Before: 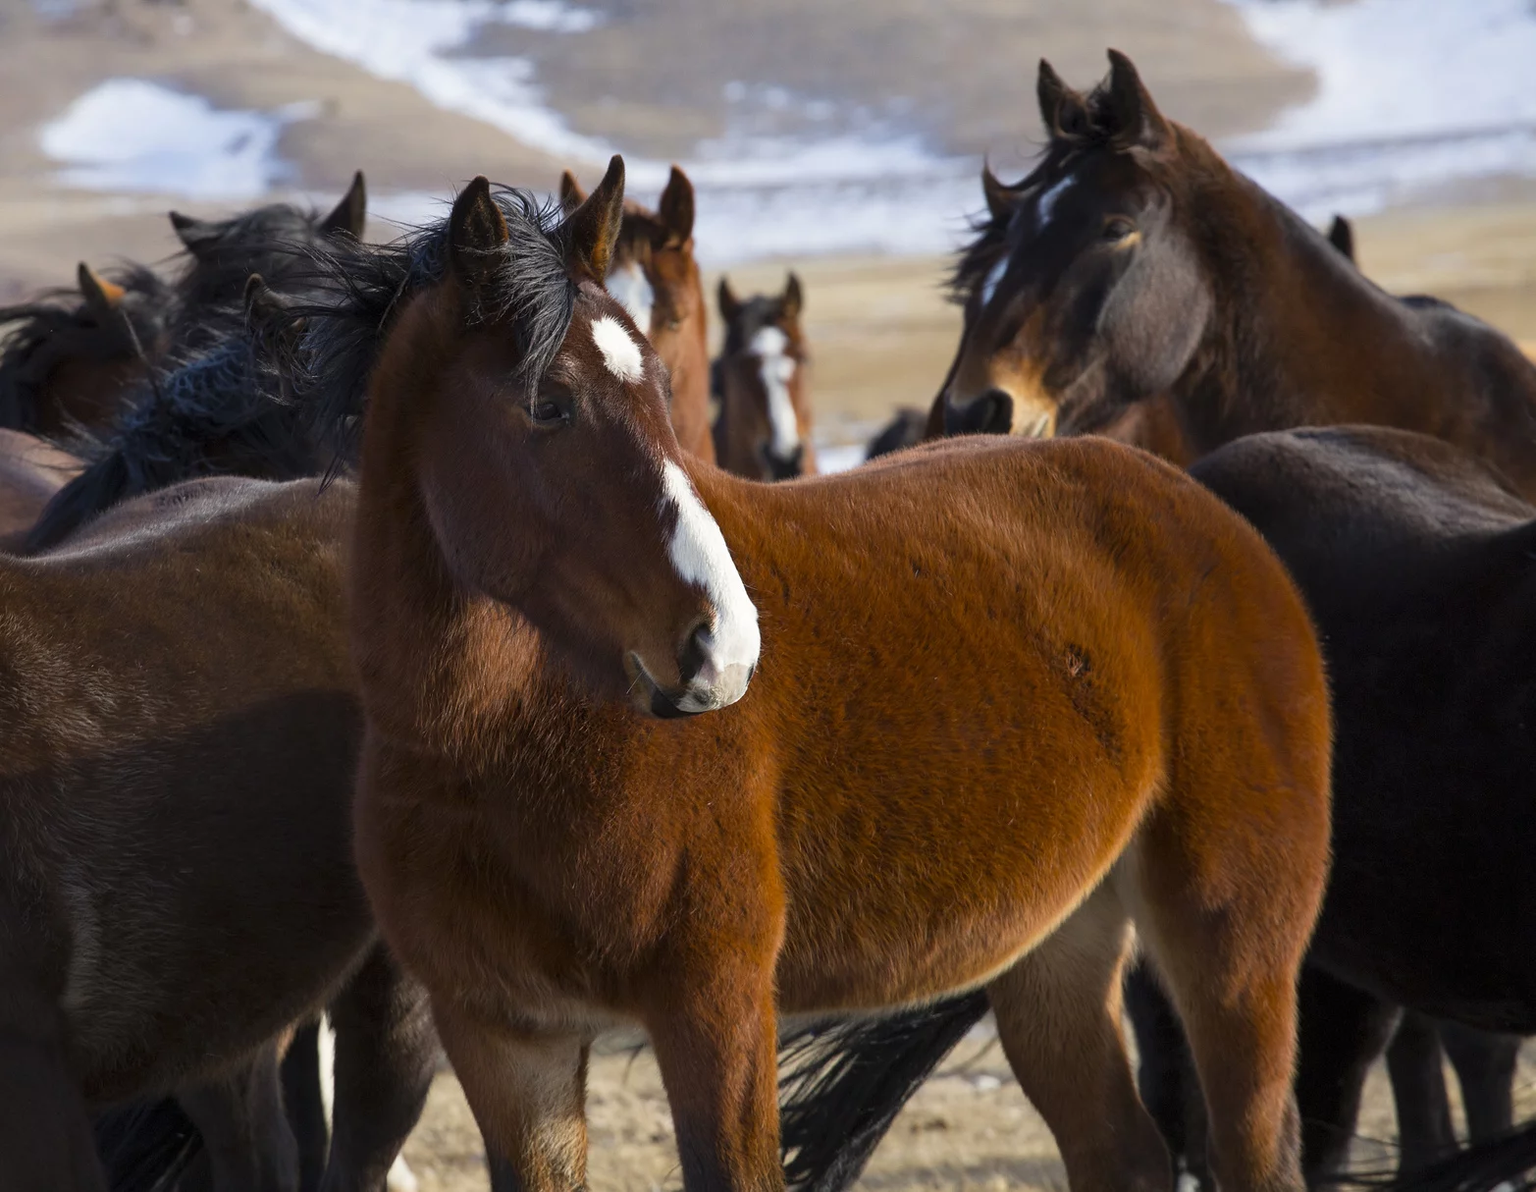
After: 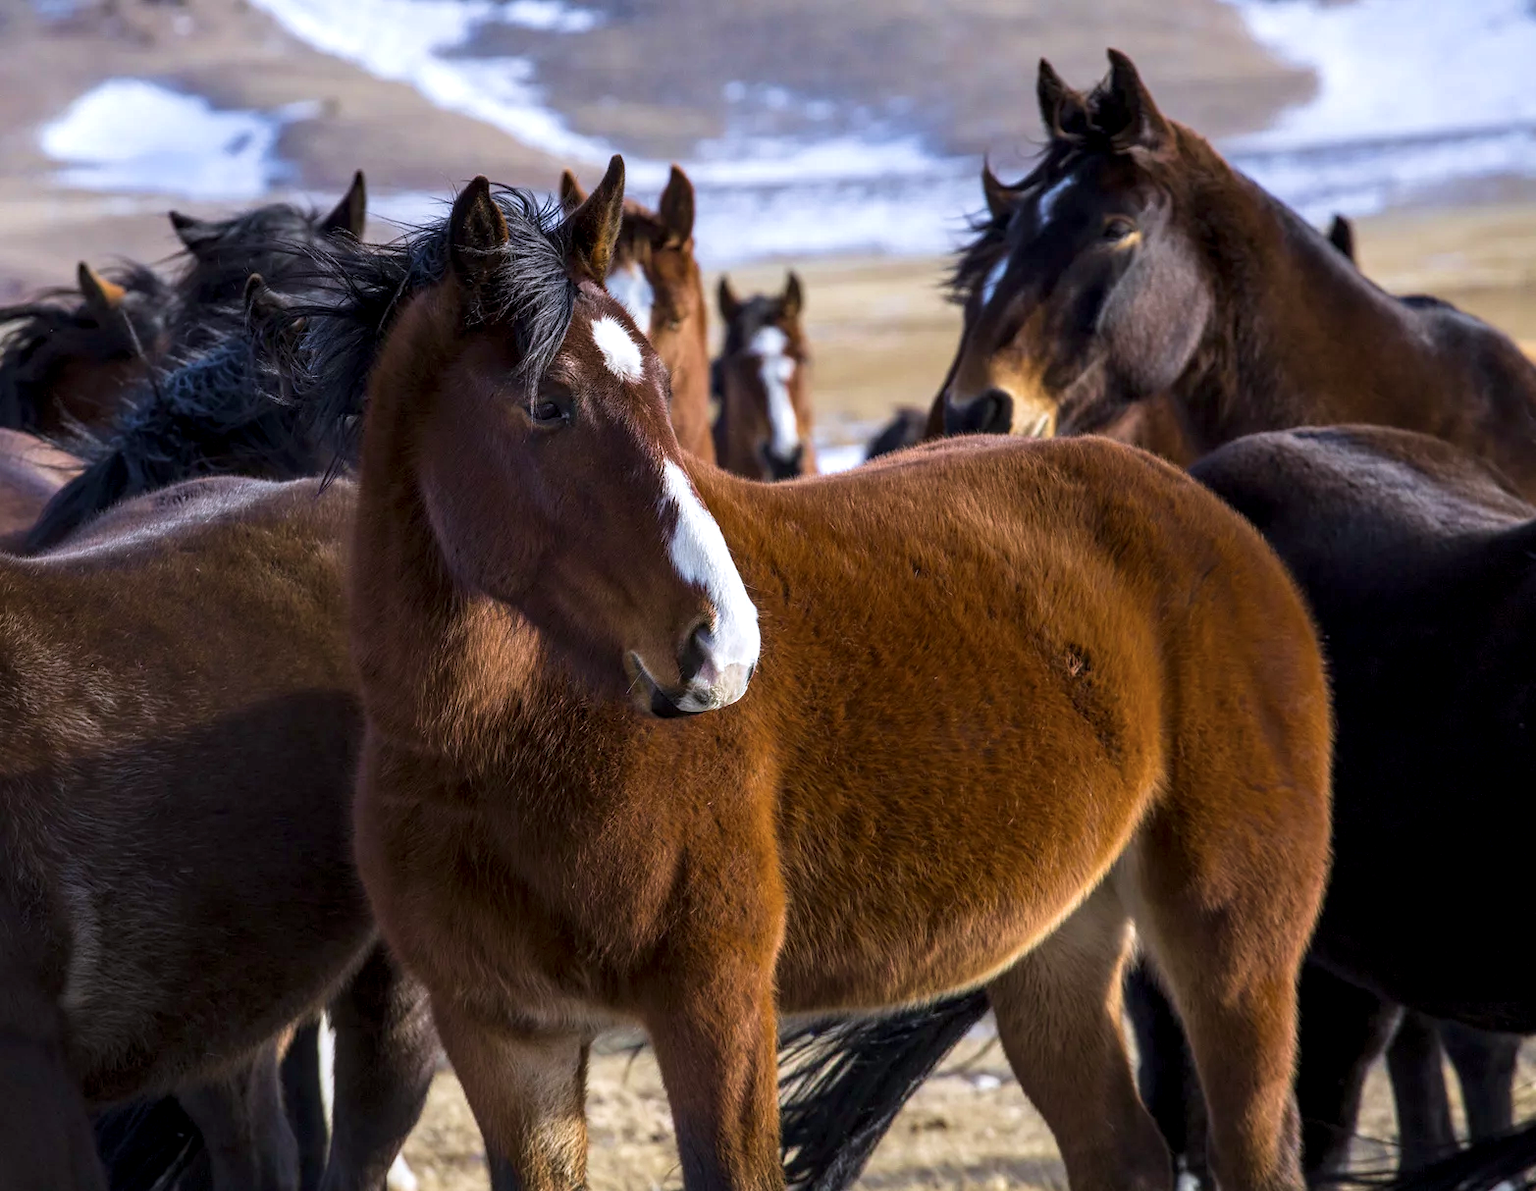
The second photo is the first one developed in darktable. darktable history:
velvia: strength 36.2%
color correction: highlights b* 0.007
color balance rgb: perceptual saturation grading › global saturation 0.983%, perceptual saturation grading › mid-tones 11.756%, global vibrance 4.944%
color calibration: illuminant as shot in camera, x 0.358, y 0.373, temperature 4628.91 K
local contrast: detail 150%
